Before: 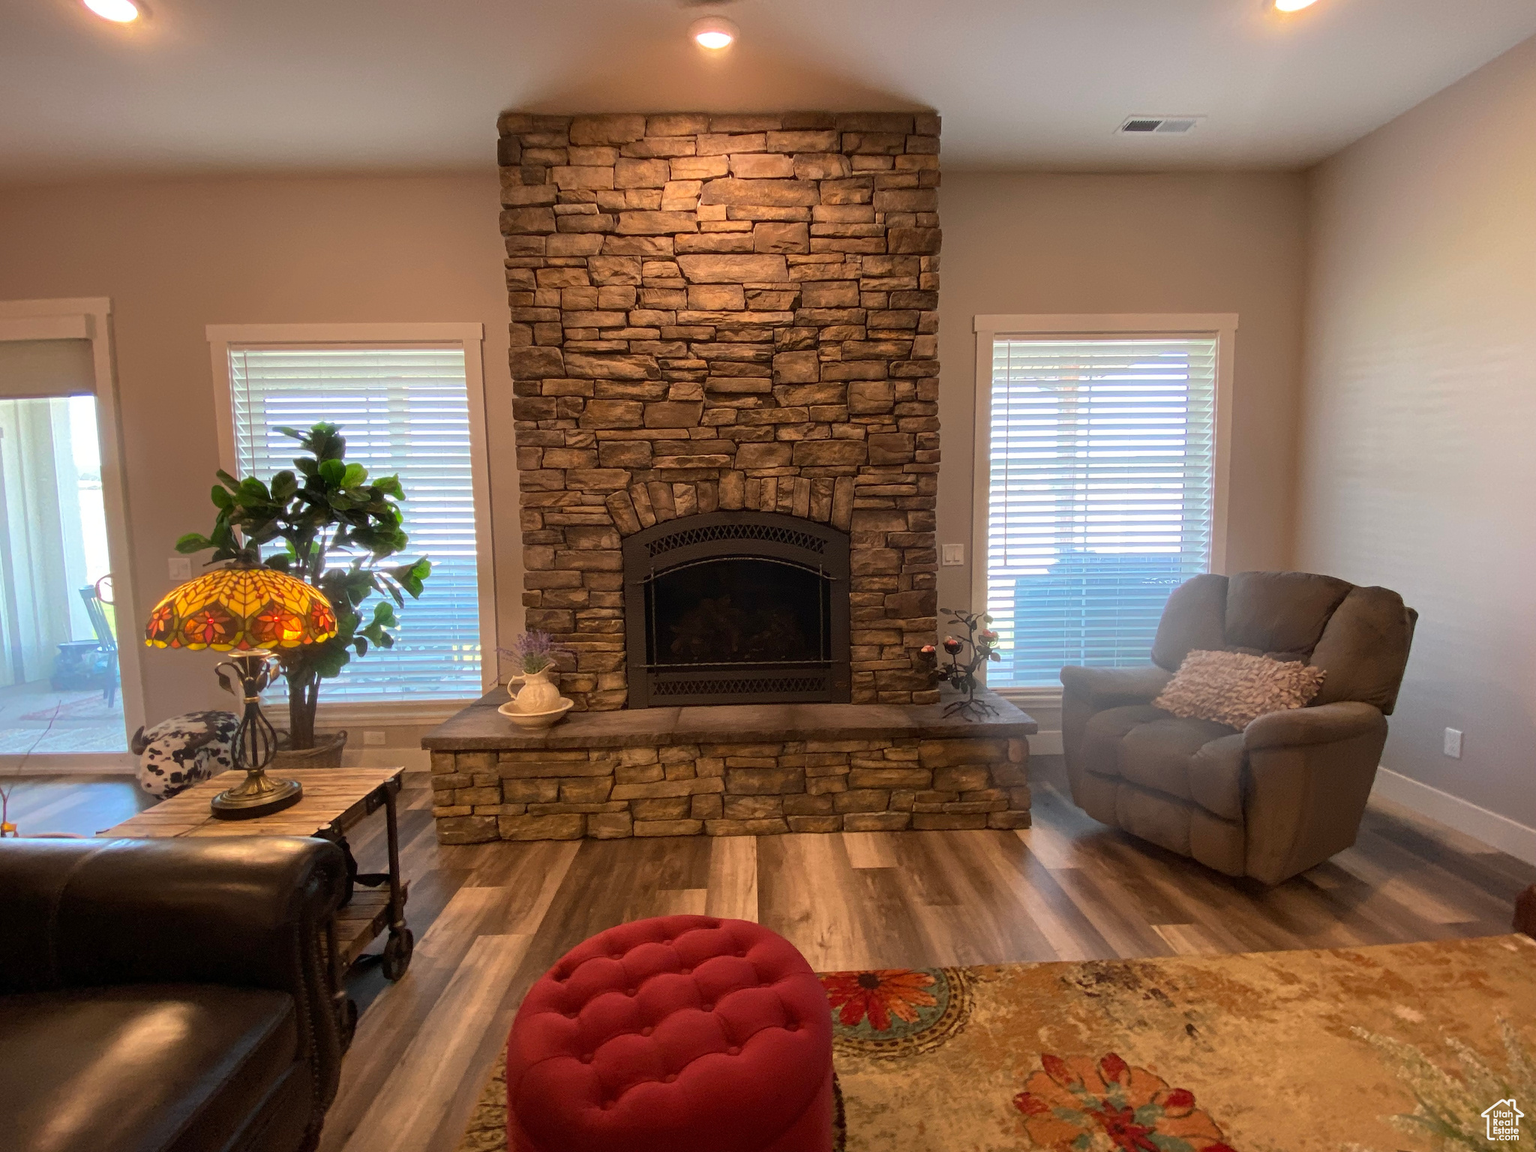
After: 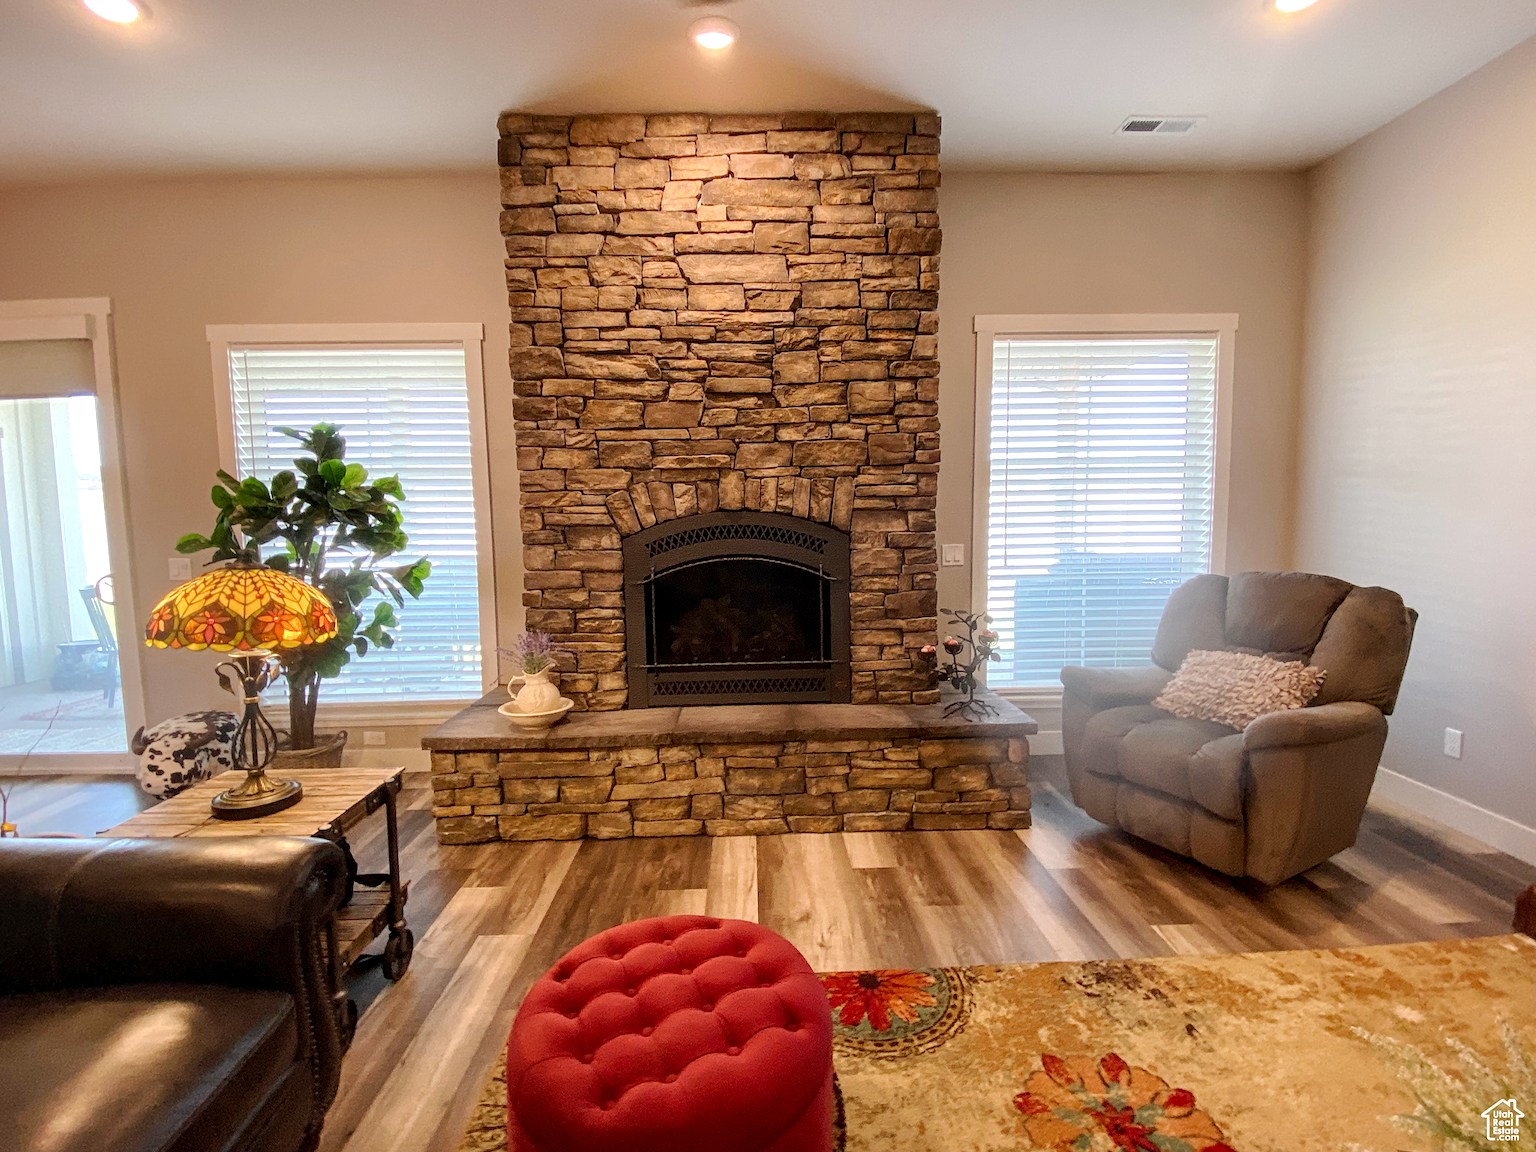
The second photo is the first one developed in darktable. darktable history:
local contrast: detail 130%
sharpen: amount 0.2
tone curve: curves: ch0 [(0, 0) (0.003, 0.004) (0.011, 0.015) (0.025, 0.033) (0.044, 0.059) (0.069, 0.092) (0.1, 0.132) (0.136, 0.18) (0.177, 0.235) (0.224, 0.297) (0.277, 0.366) (0.335, 0.44) (0.399, 0.52) (0.468, 0.594) (0.543, 0.661) (0.623, 0.727) (0.709, 0.79) (0.801, 0.86) (0.898, 0.928) (1, 1)], preserve colors none
